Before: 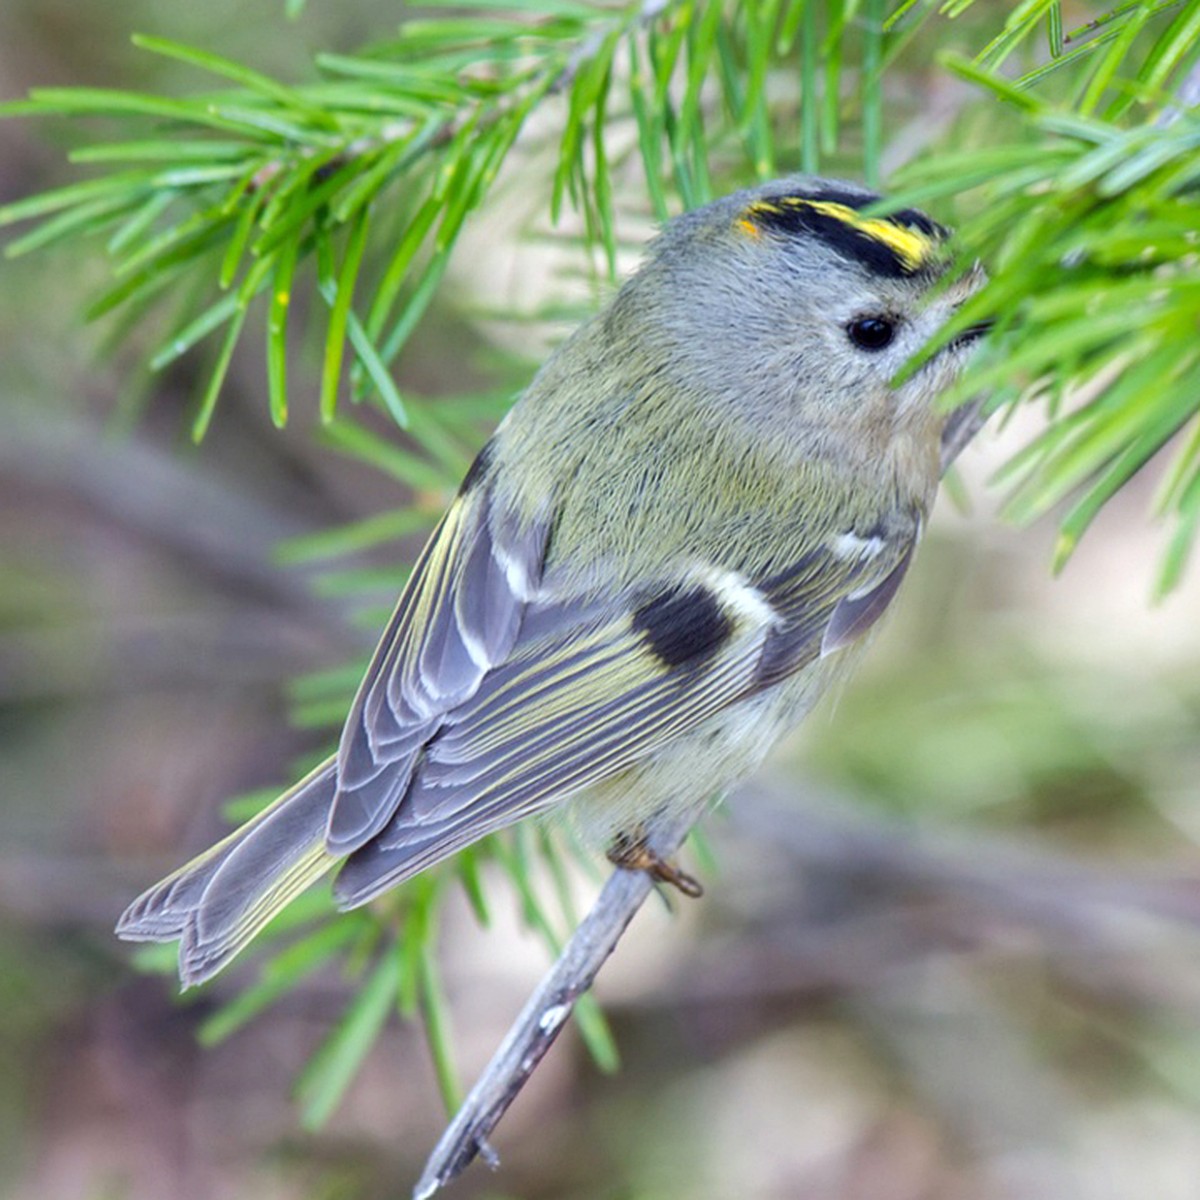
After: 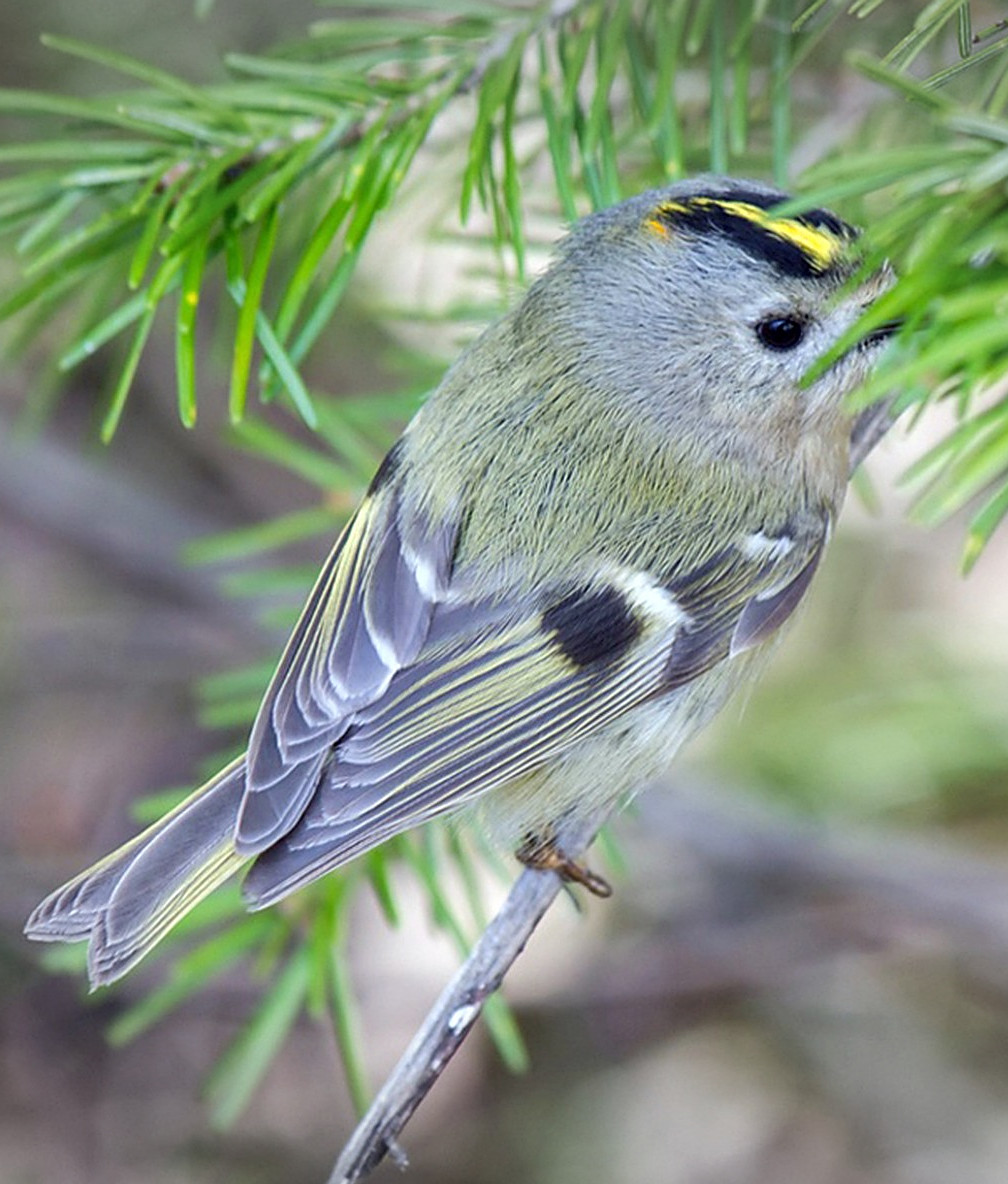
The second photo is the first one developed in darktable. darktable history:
vignetting: fall-off start 100%, brightness -0.282, width/height ratio 1.31
crop: left 7.598%, right 7.873%
sharpen: amount 0.478
